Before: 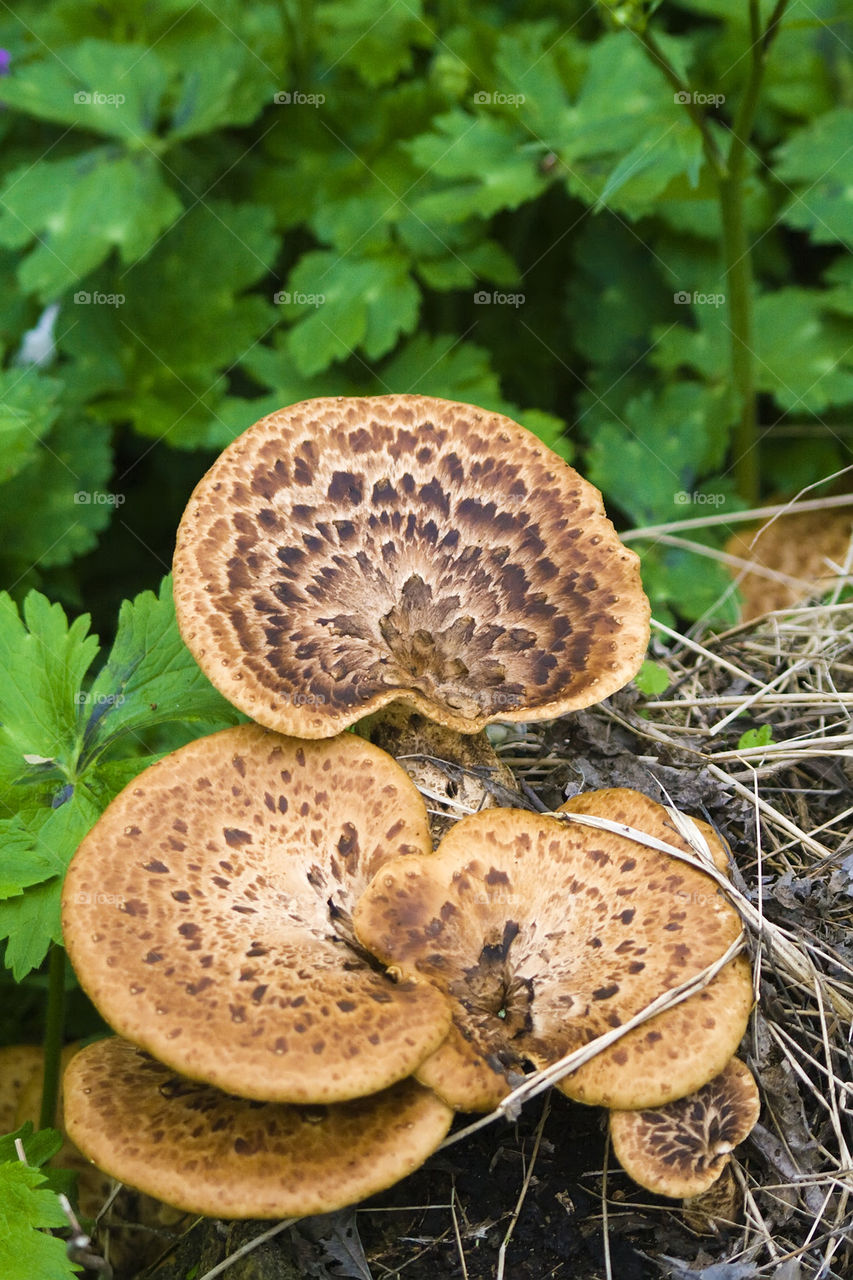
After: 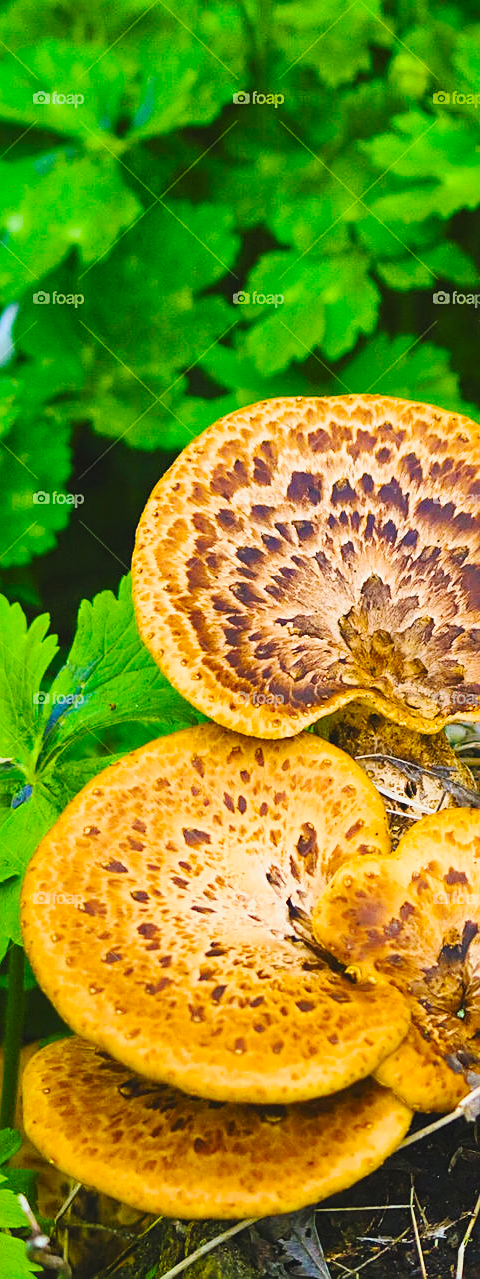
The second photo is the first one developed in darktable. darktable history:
color balance rgb: global offset › luminance 0.469%, global offset › hue 170.98°, linear chroma grading › global chroma 20.265%, perceptual saturation grading › global saturation 25.711%, global vibrance 20%
crop: left 4.894%, right 38.796%
sharpen: on, module defaults
tone equalizer: -8 EV -0.027 EV, -7 EV 0.021 EV, -6 EV -0.008 EV, -5 EV 0.006 EV, -4 EV -0.039 EV, -3 EV -0.239 EV, -2 EV -0.66 EV, -1 EV -0.989 EV, +0 EV -0.984 EV
color correction: highlights a* -0.299, highlights b* -0.105
contrast brightness saturation: contrast 0.198, brightness 0.147, saturation 0.14
base curve: curves: ch0 [(0, 0) (0.028, 0.03) (0.121, 0.232) (0.46, 0.748) (0.859, 0.968) (1, 1)], preserve colors none
